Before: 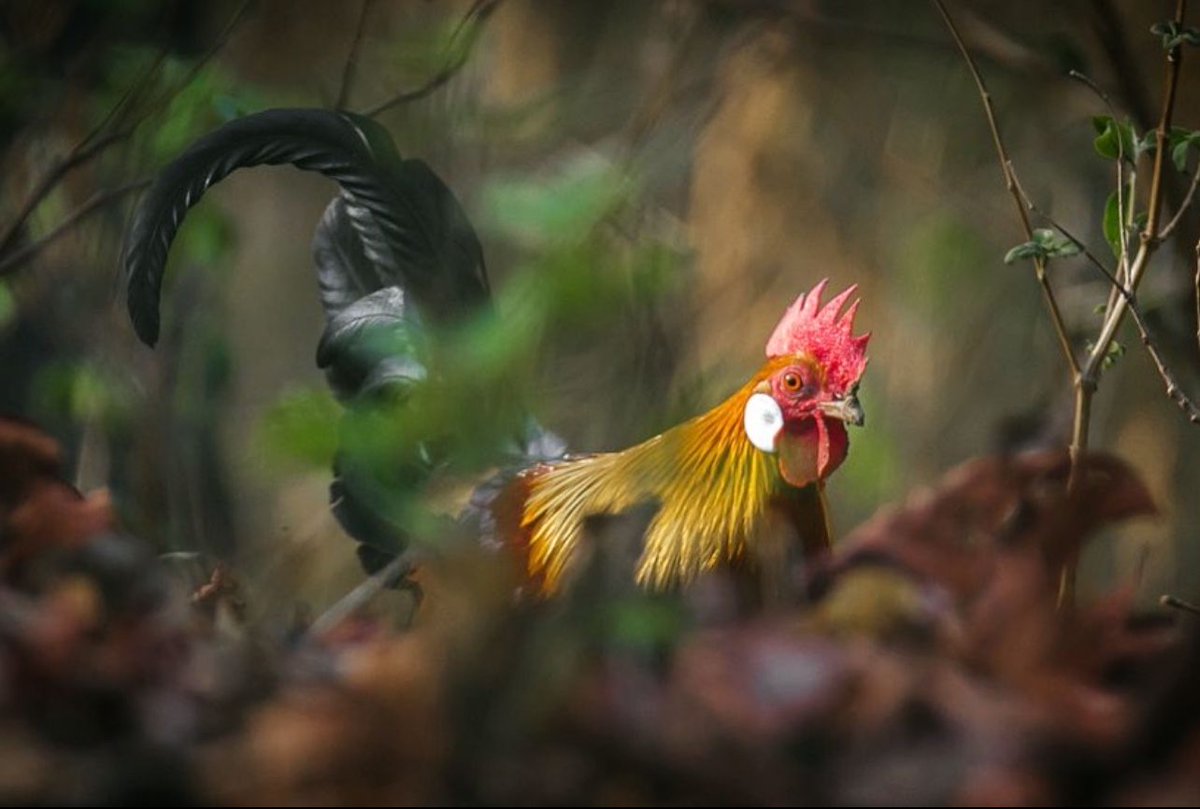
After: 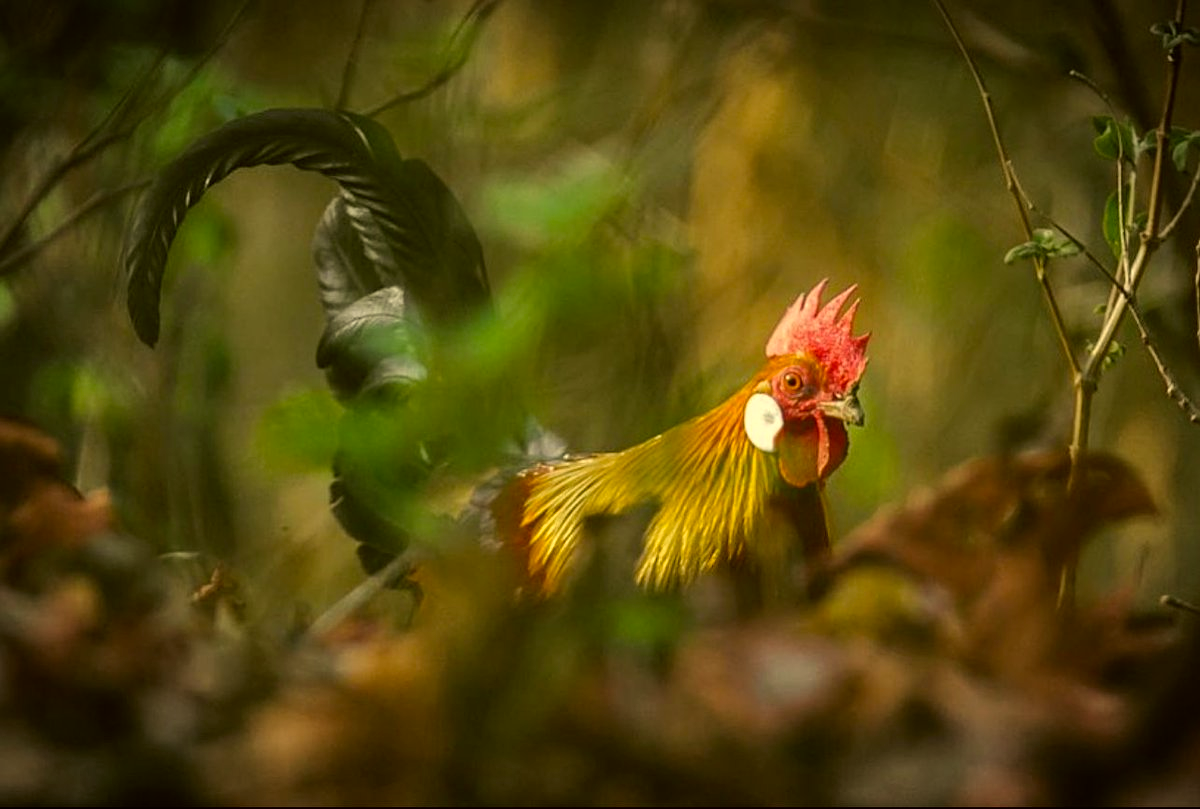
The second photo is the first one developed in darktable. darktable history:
shadows and highlights: shadows 37.35, highlights -26.92, soften with gaussian
sharpen: amount 0.211
vignetting: fall-off start 80.76%, fall-off radius 62.43%, brightness -0.417, saturation -0.299, automatic ratio true, width/height ratio 1.42
color correction: highlights a* 0.088, highlights b* 29.38, shadows a* -0.207, shadows b* 21.58
